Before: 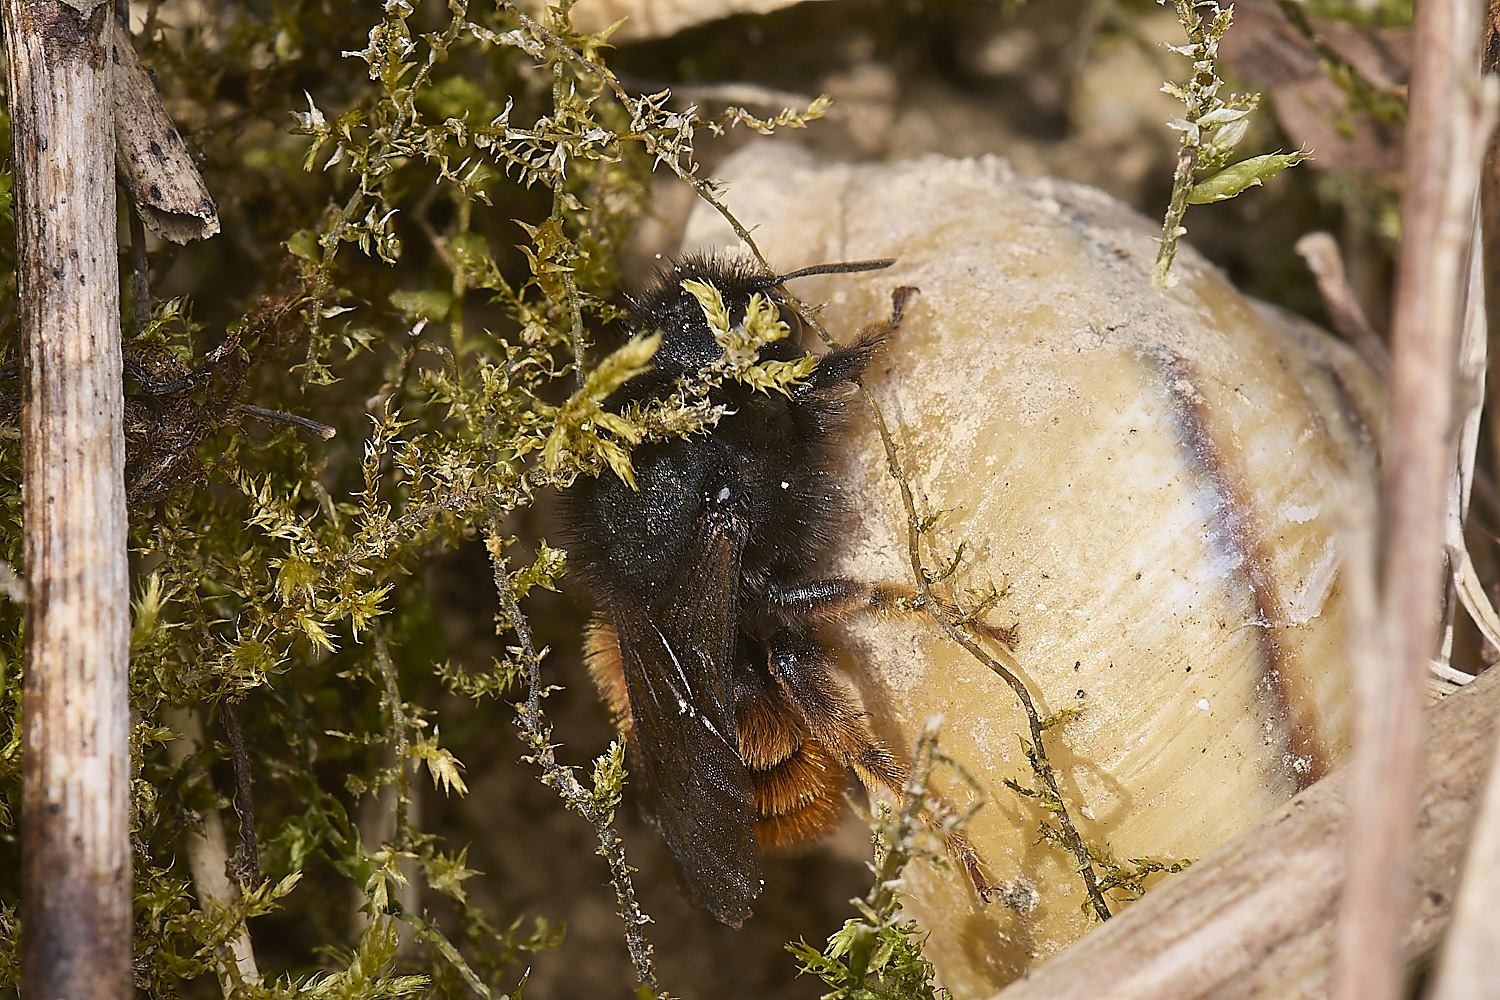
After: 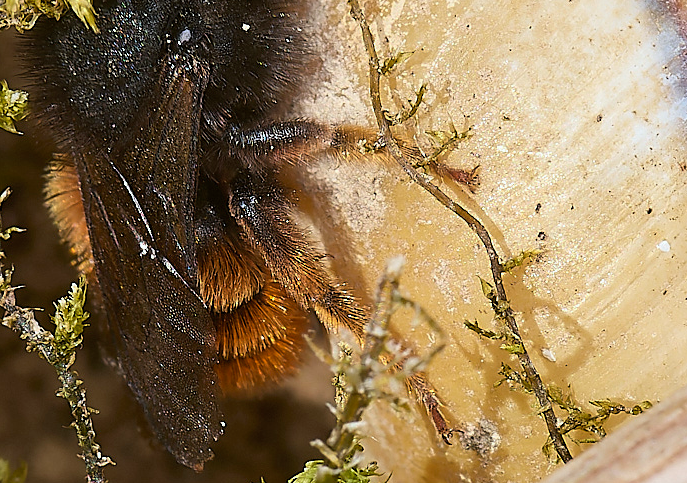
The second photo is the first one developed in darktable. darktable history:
white balance: red 0.978, blue 0.999
crop: left 35.976%, top 45.819%, right 18.162%, bottom 5.807%
